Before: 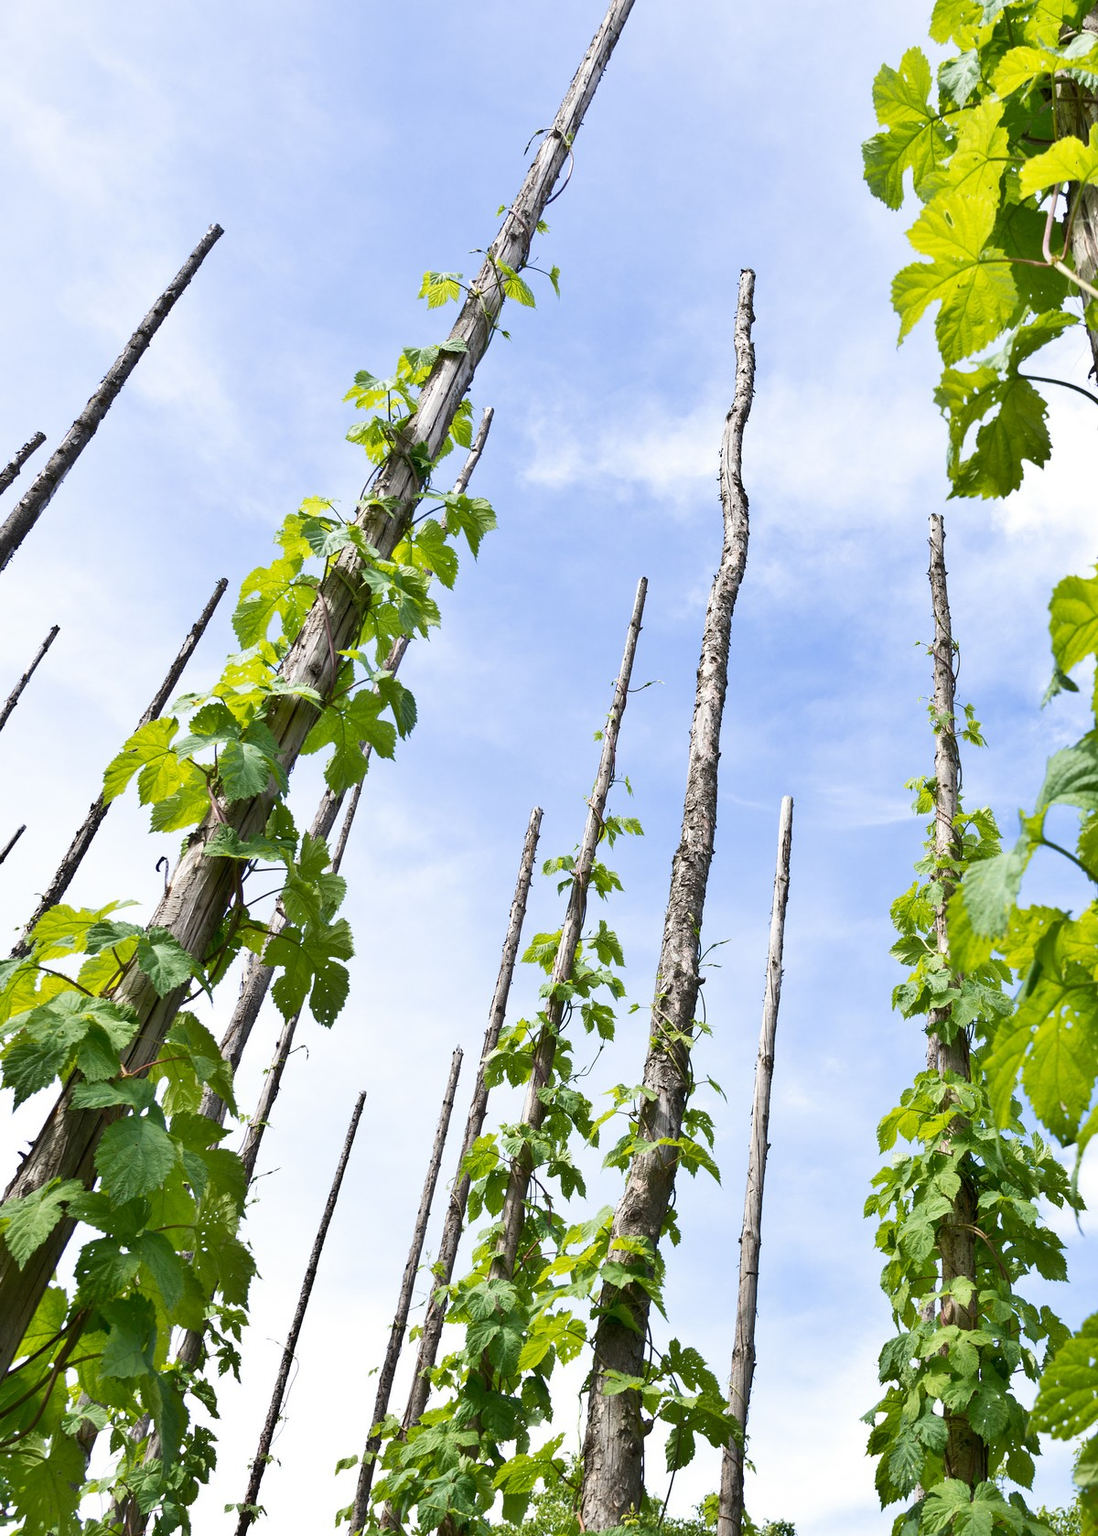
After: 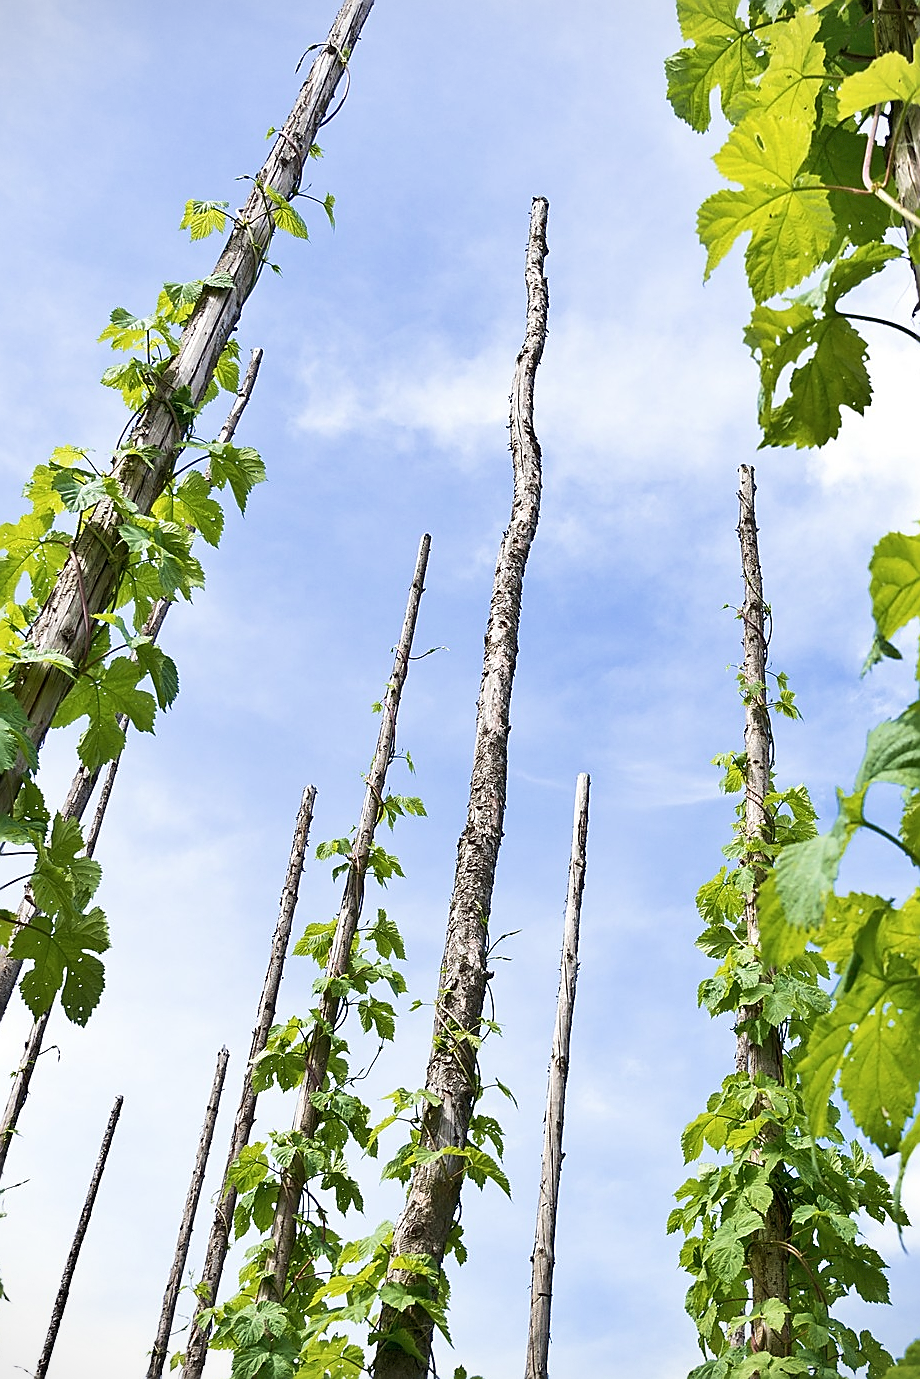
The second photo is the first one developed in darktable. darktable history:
velvia: on, module defaults
vignetting: fall-off start 97.28%, fall-off radius 79%, brightness -0.462, saturation -0.3, width/height ratio 1.114, dithering 8-bit output, unbound false
sharpen: radius 1.4, amount 1.25, threshold 0.7
crop: left 23.095%, top 5.827%, bottom 11.854%
contrast brightness saturation: saturation -0.05
